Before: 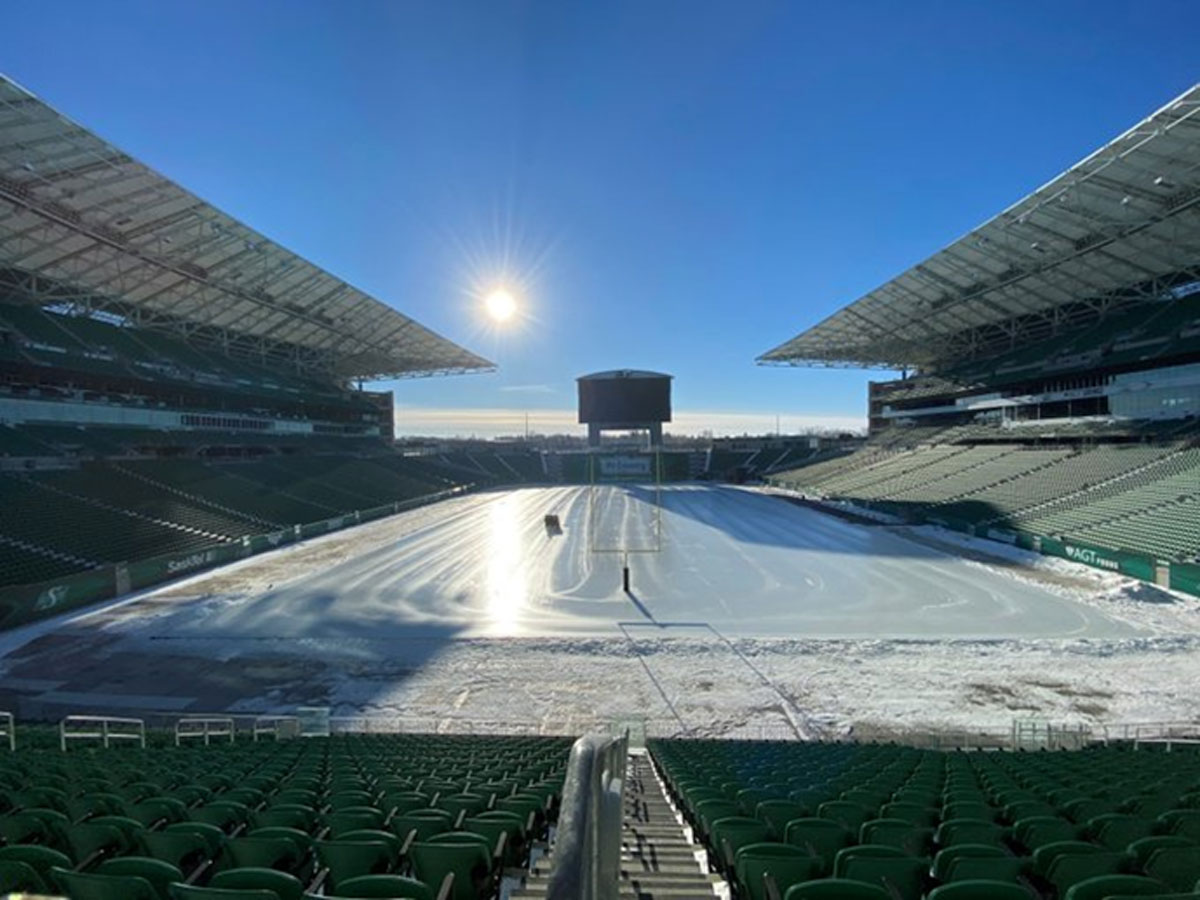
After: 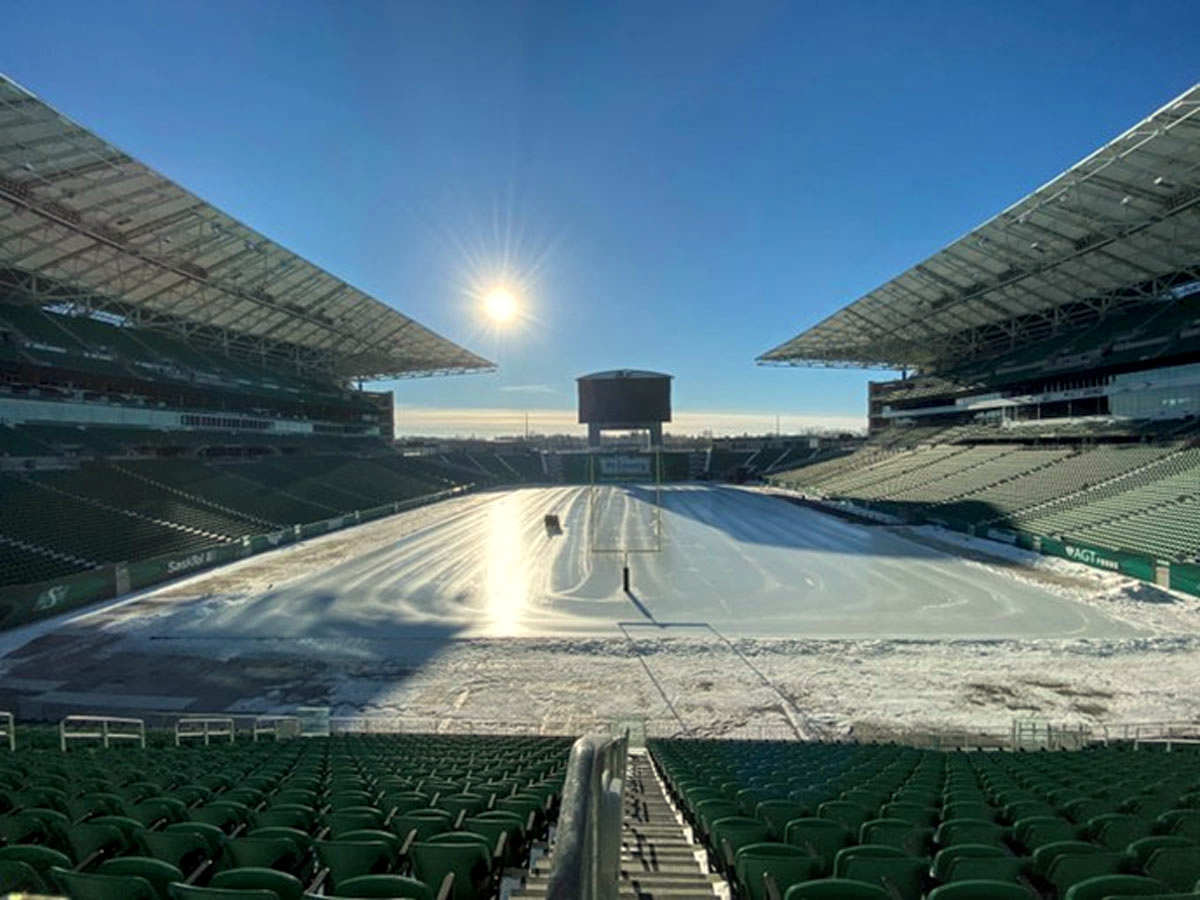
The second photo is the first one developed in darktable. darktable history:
white balance: red 1.029, blue 0.92
local contrast: on, module defaults
